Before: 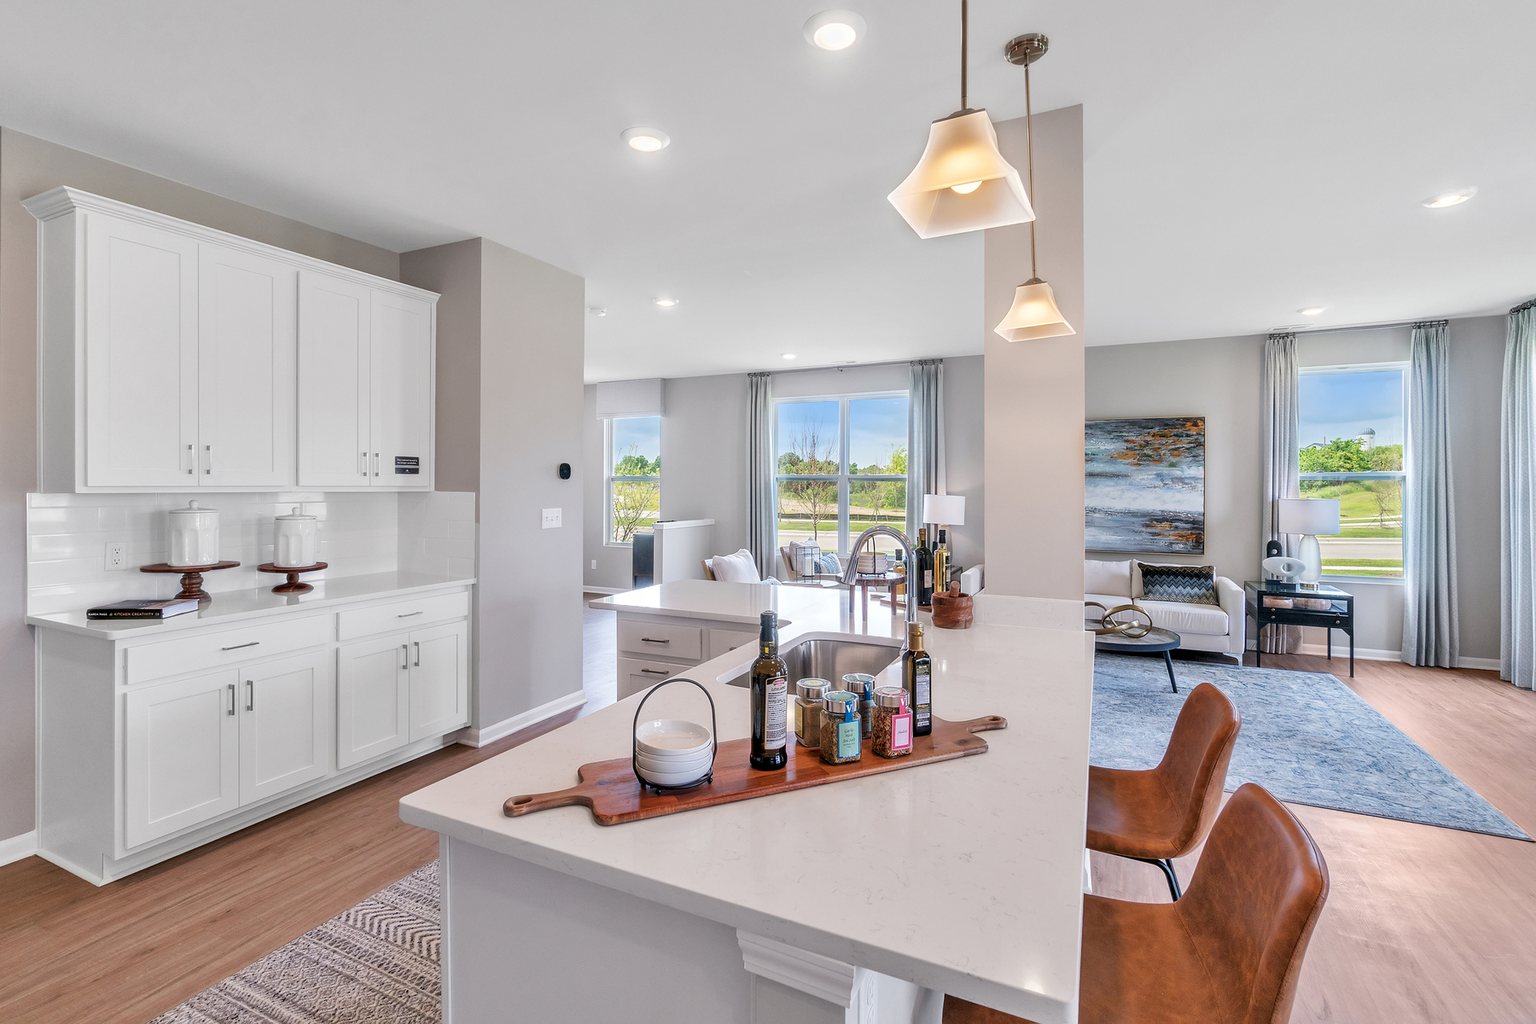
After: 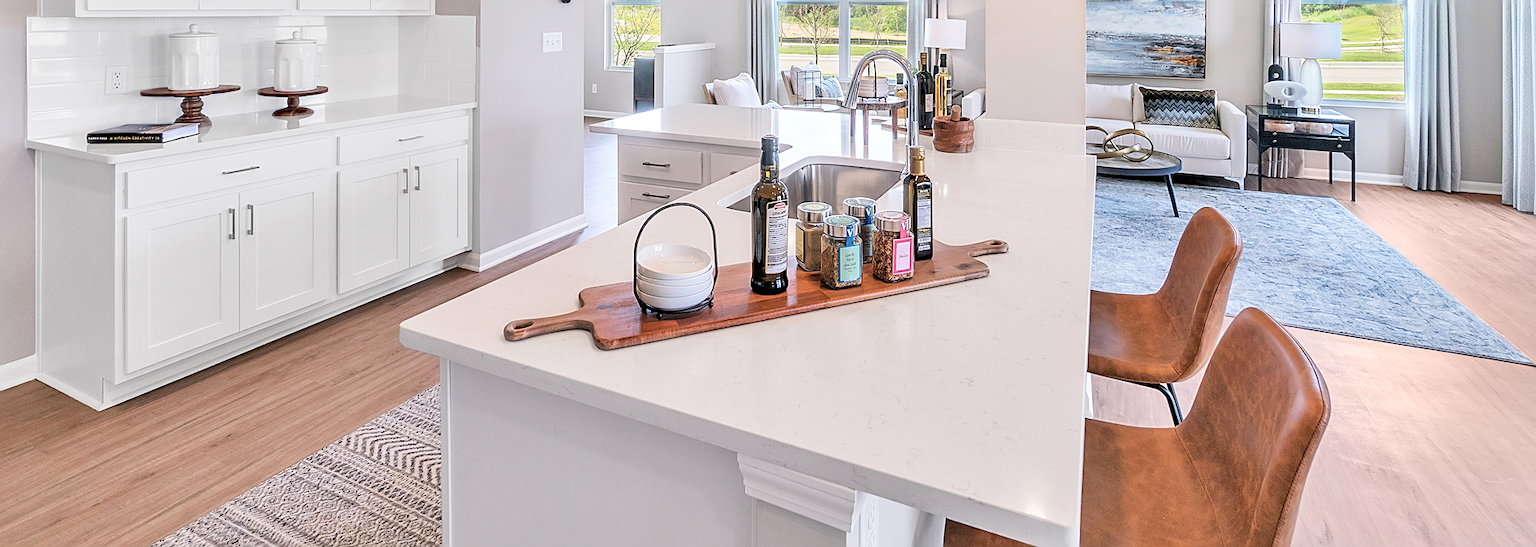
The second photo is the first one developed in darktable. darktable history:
sharpen: on, module defaults
contrast brightness saturation: contrast 0.137, brightness 0.215
crop and rotate: top 46.52%, right 0.073%
